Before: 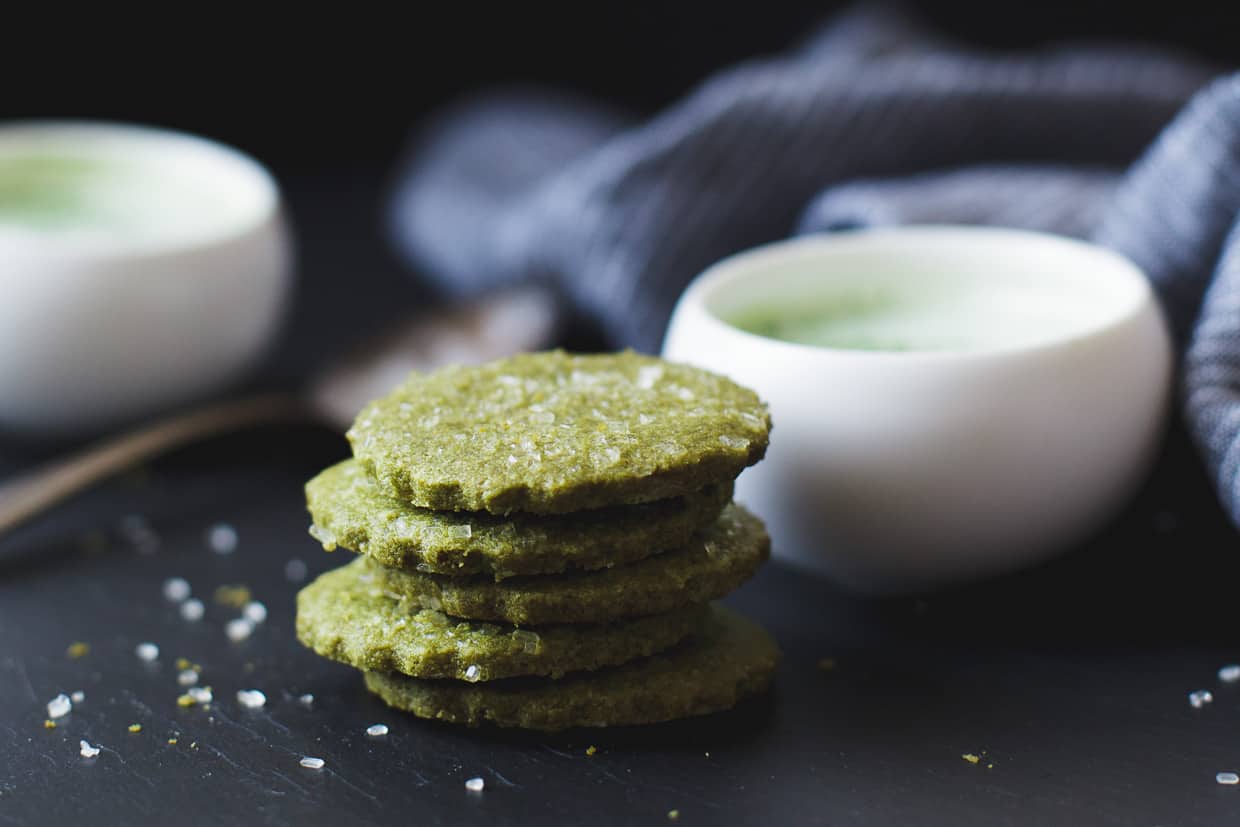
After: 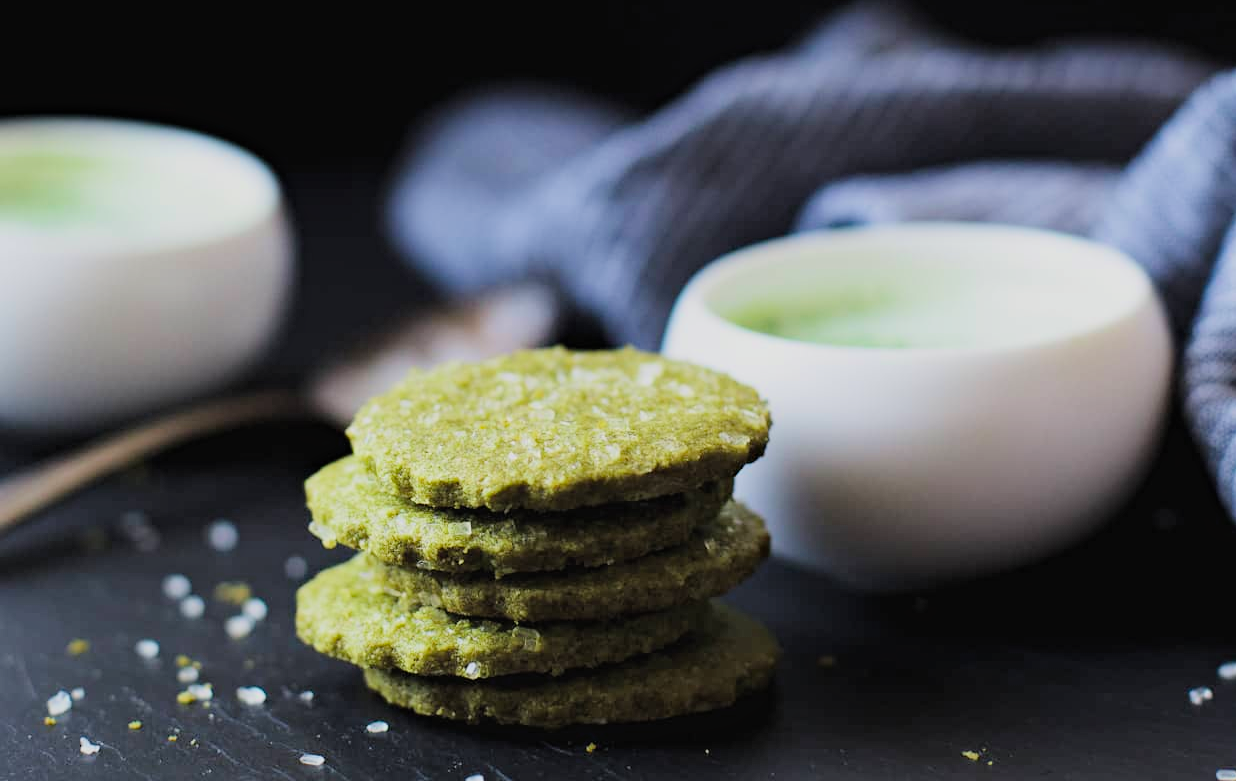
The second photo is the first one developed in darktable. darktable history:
exposure: black level correction 0, exposure 0.7 EV, compensate exposure bias true, compensate highlight preservation false
haze removal: compatibility mode true, adaptive false
crop: top 0.448%, right 0.264%, bottom 5.045%
filmic rgb: black relative exposure -7.15 EV, white relative exposure 5.36 EV, hardness 3.02, color science v6 (2022)
